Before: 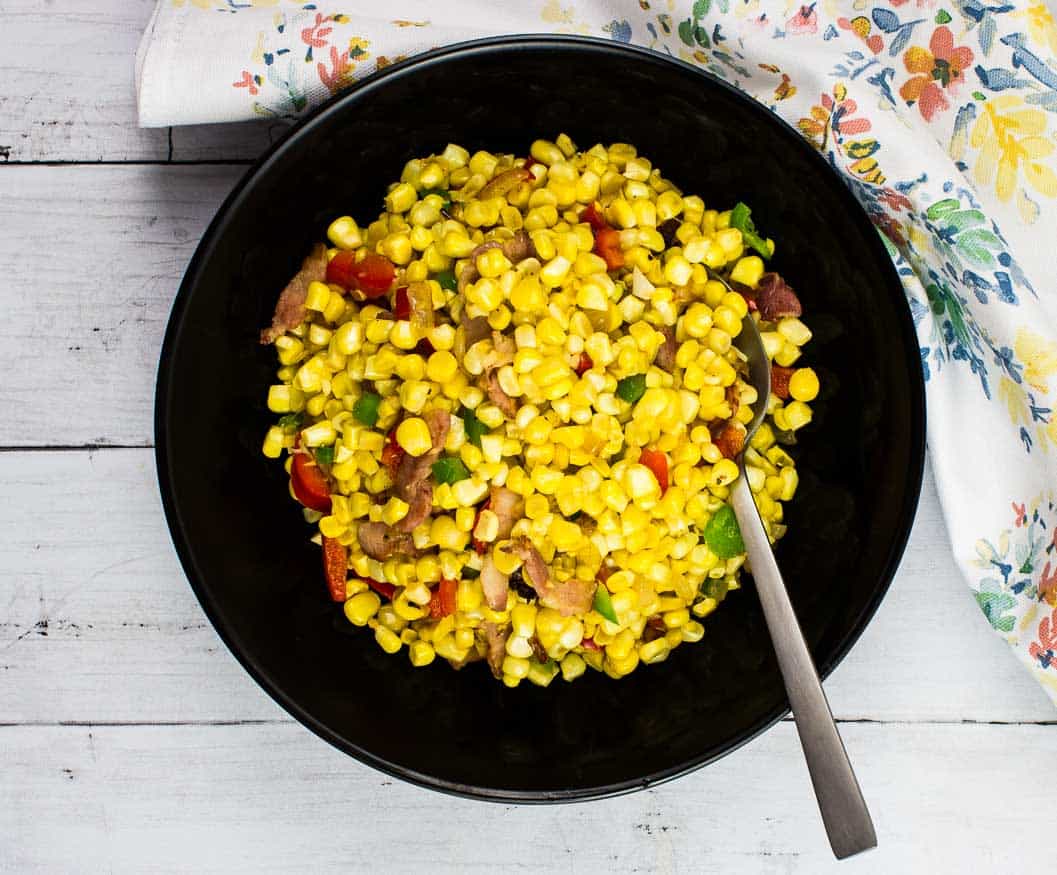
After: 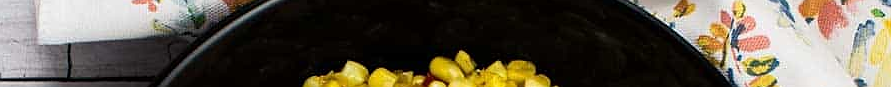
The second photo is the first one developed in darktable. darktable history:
crop and rotate: left 9.644%, top 9.491%, right 6.021%, bottom 80.509%
sharpen: radius 1
